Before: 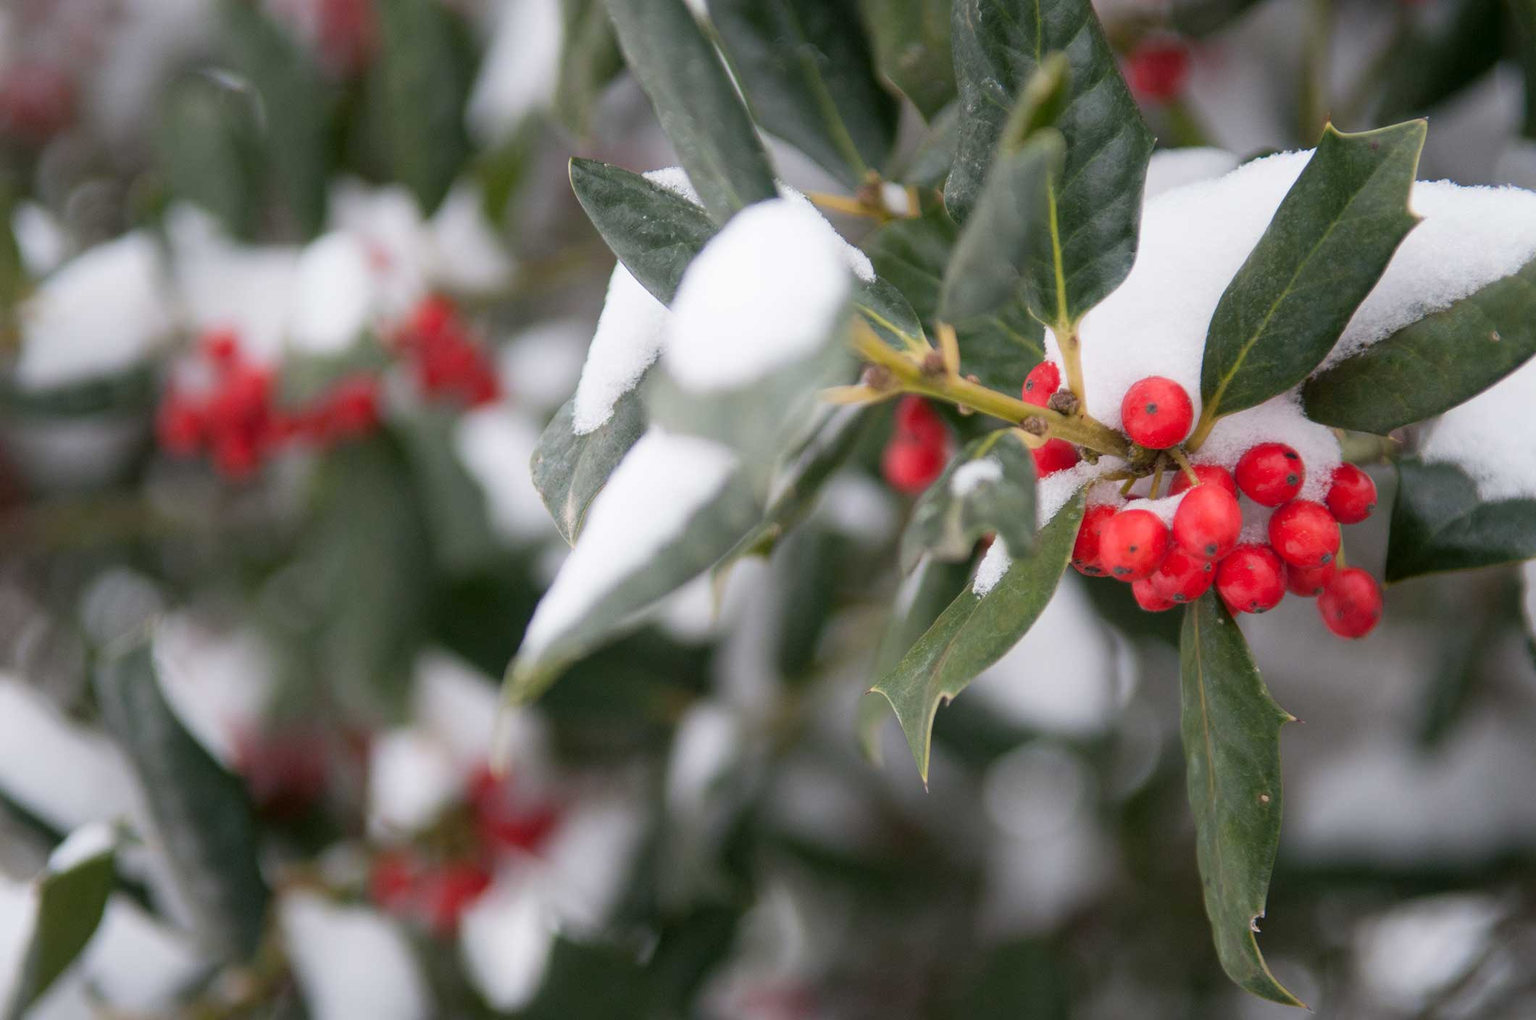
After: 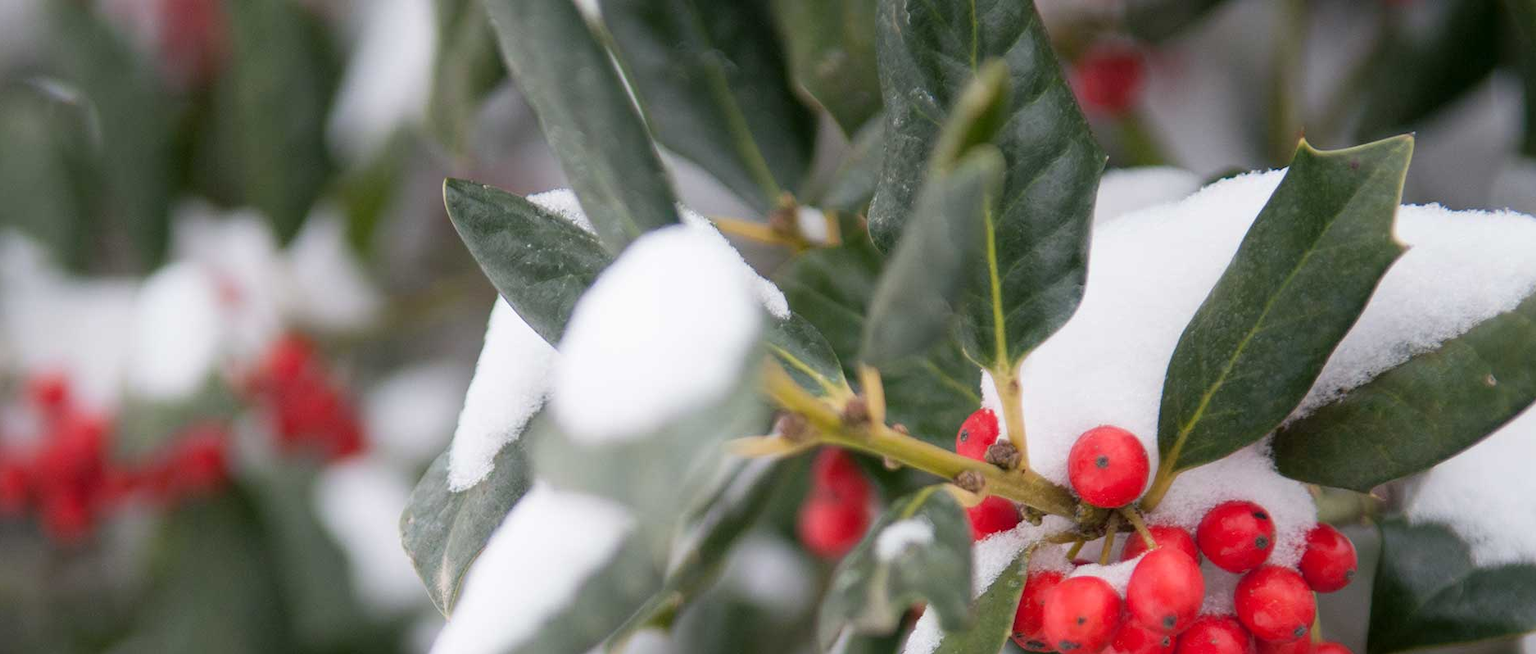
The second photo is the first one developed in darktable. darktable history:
crop and rotate: left 11.544%, bottom 43.222%
